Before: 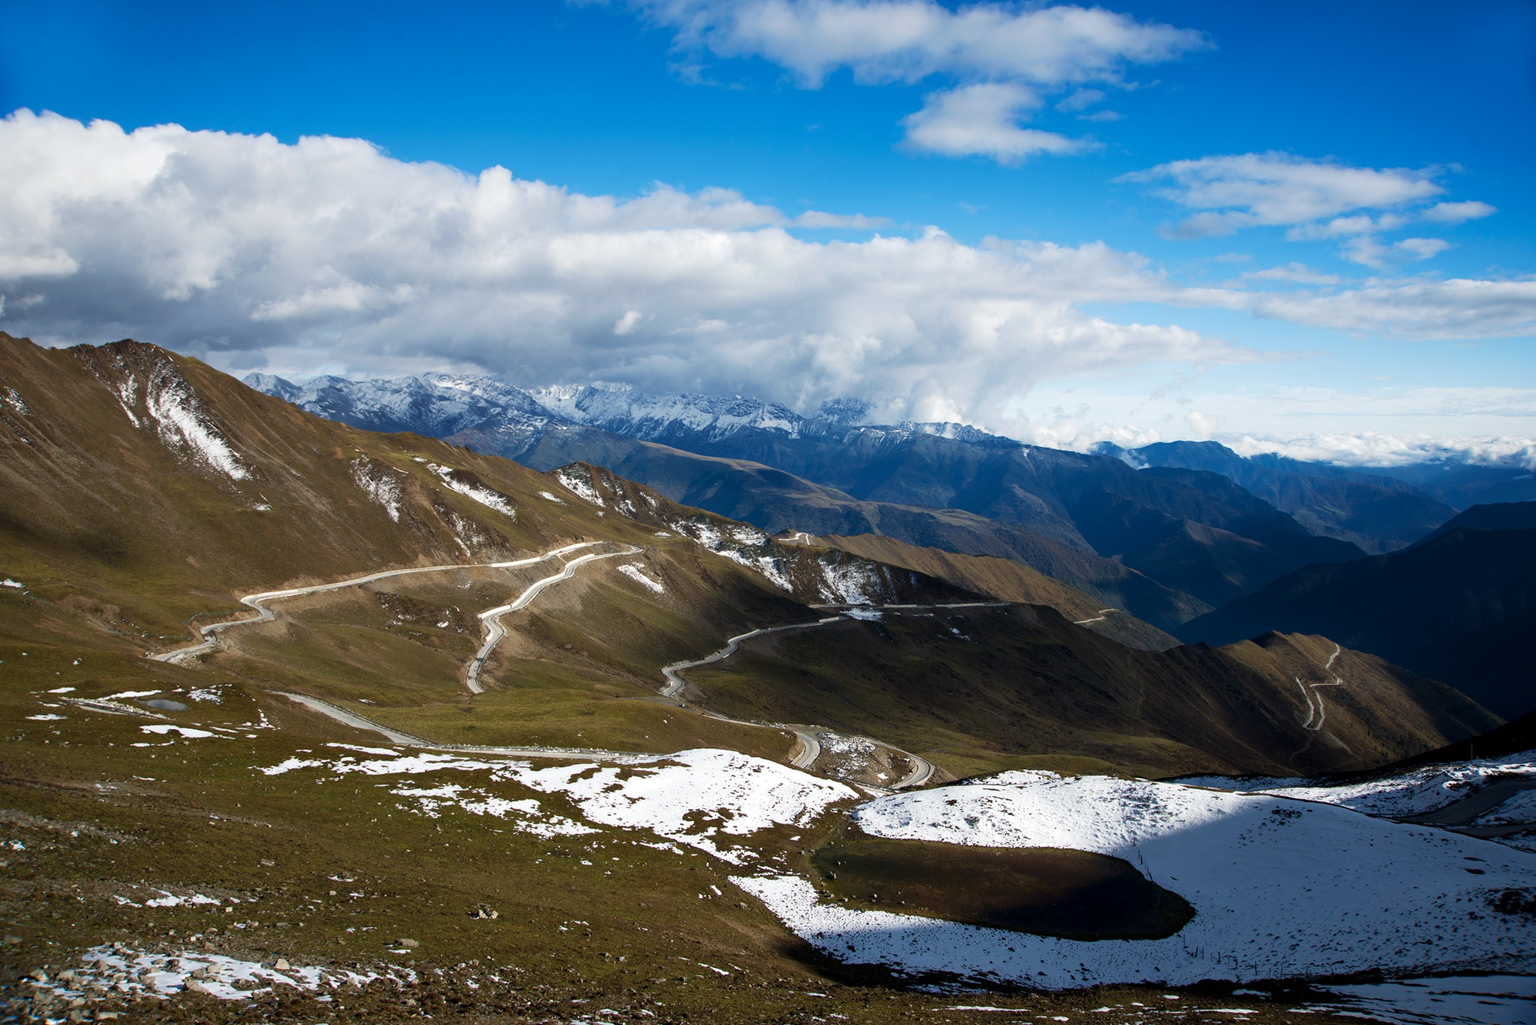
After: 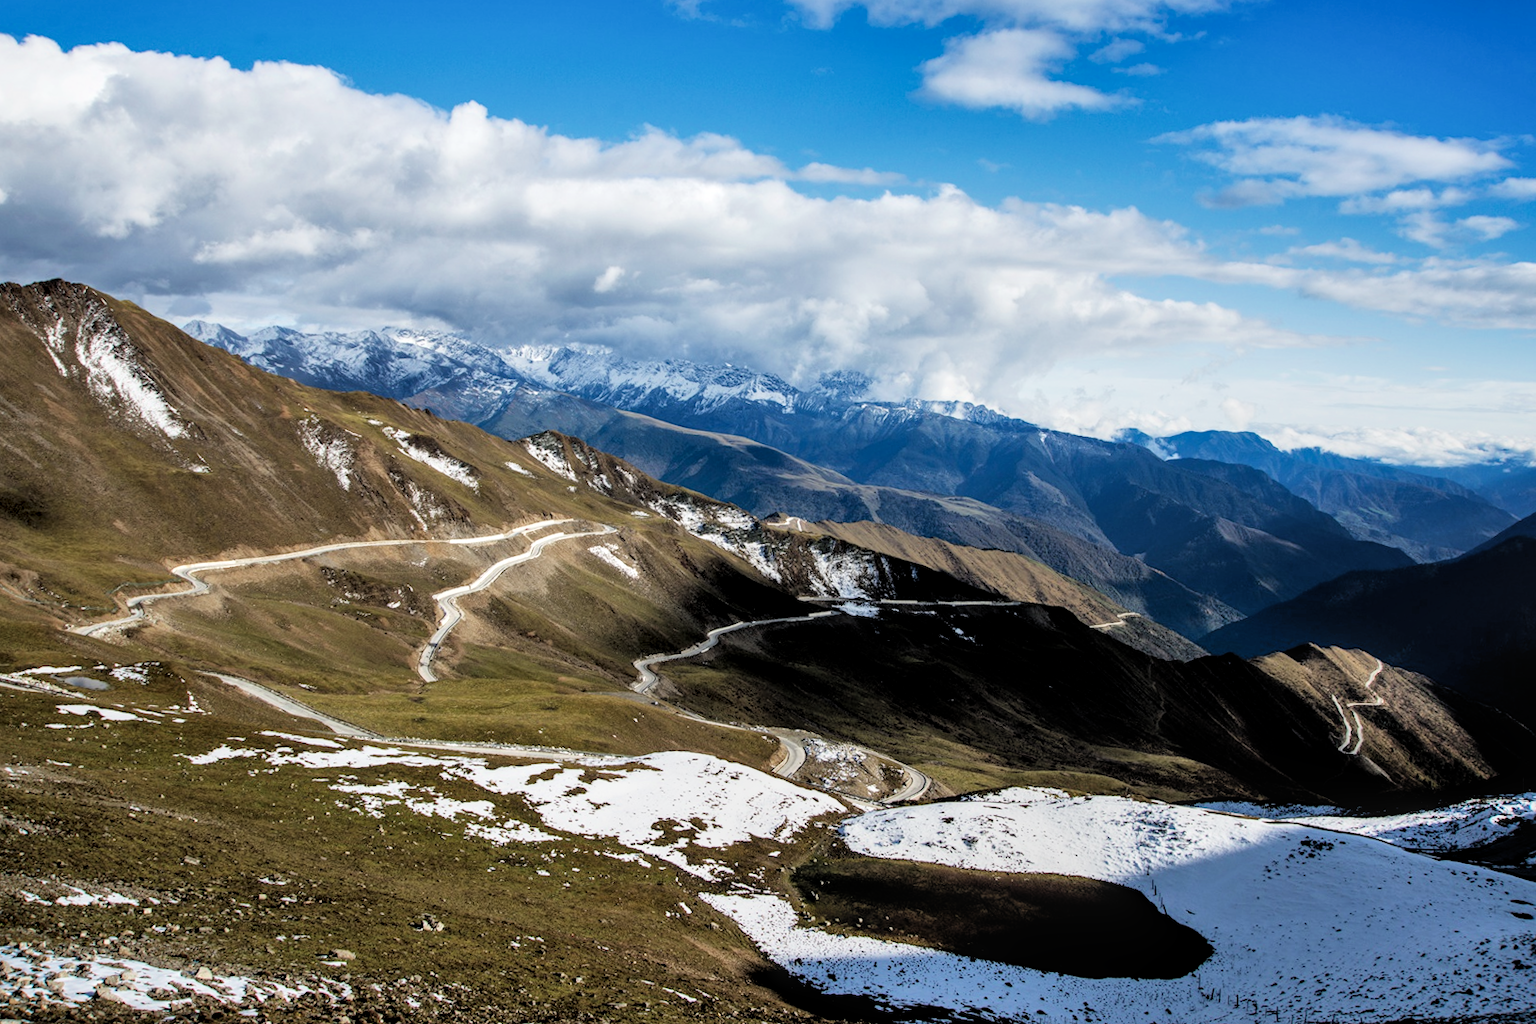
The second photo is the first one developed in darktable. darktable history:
filmic rgb: black relative exposure -3.86 EV, white relative exposure 3.48 EV, hardness 2.63, contrast 1.103
crop and rotate: angle -1.96°, left 3.097%, top 4.154%, right 1.586%, bottom 0.529%
exposure: black level correction -0.002, exposure 0.54 EV, compensate highlight preservation false
local contrast: on, module defaults
shadows and highlights: low approximation 0.01, soften with gaussian
